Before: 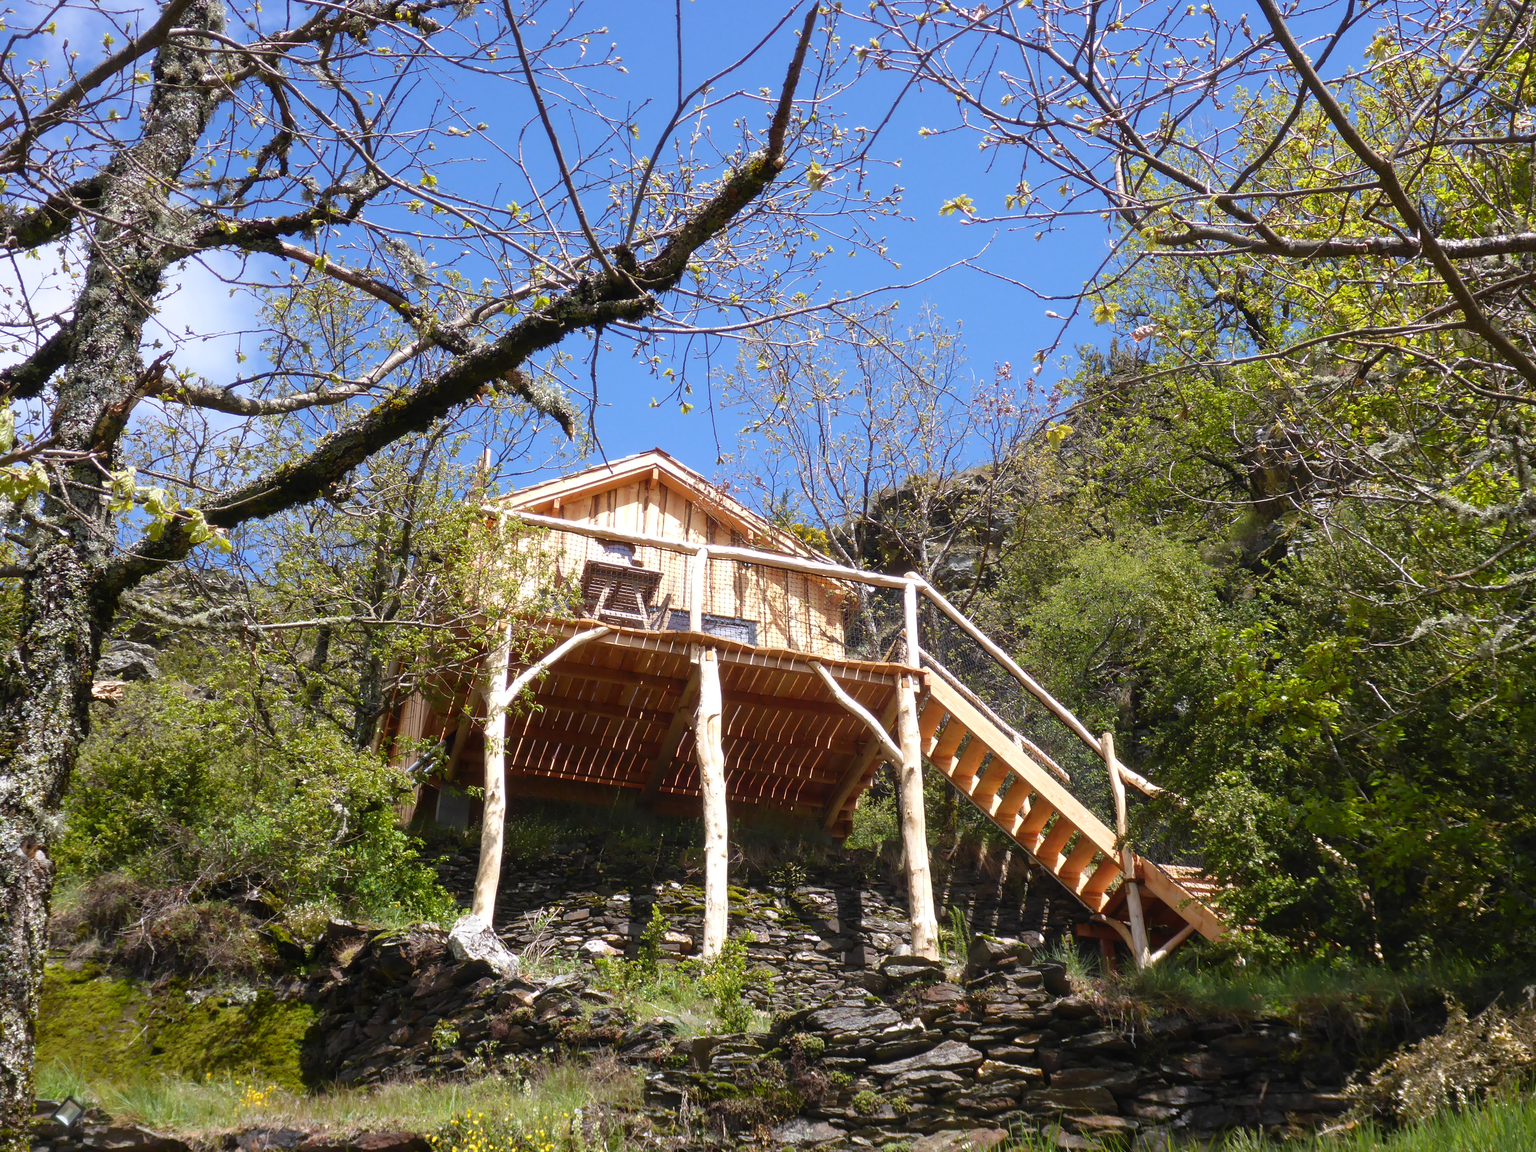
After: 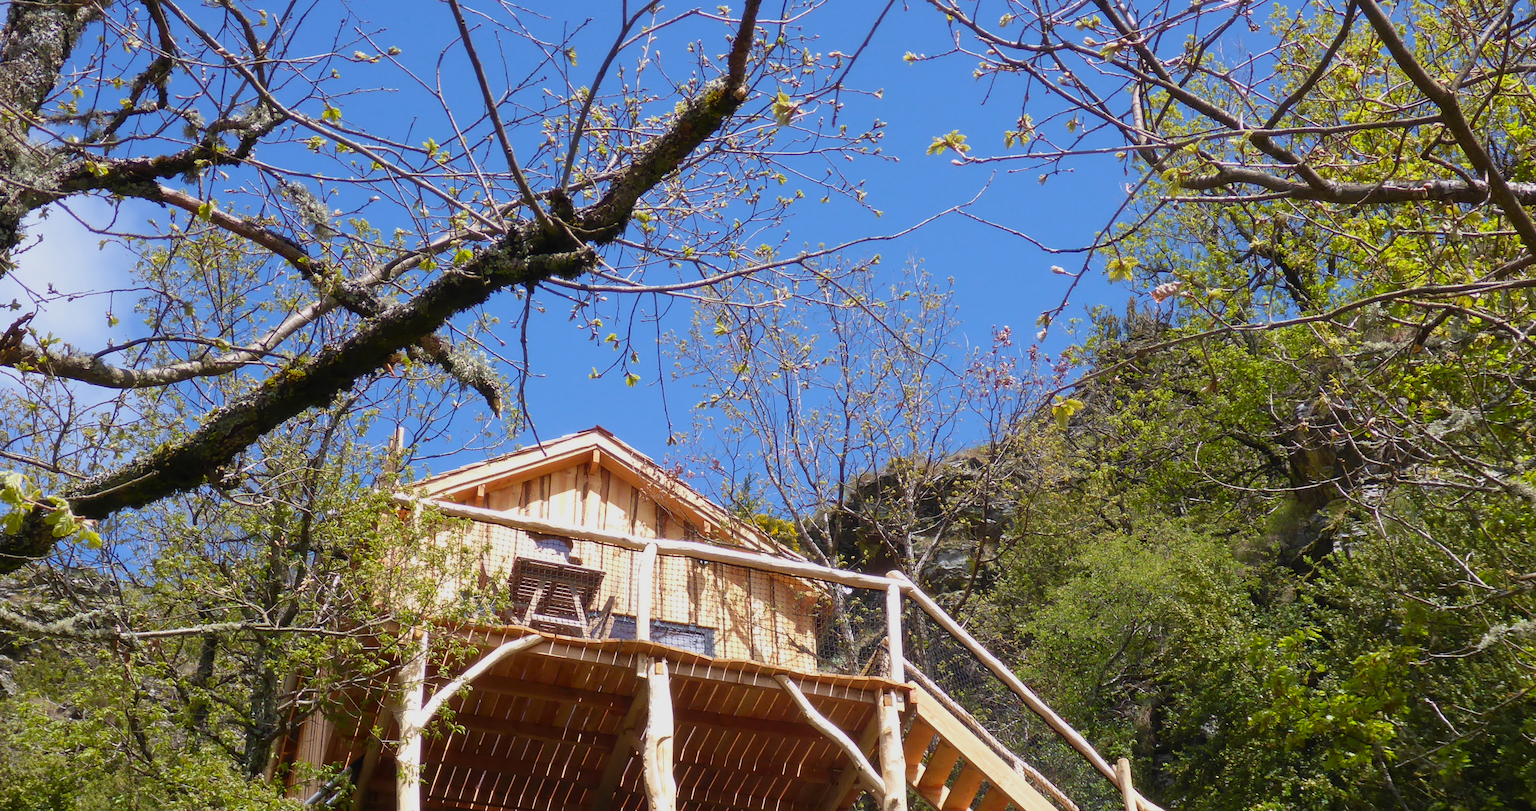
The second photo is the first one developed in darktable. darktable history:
velvia: strength 10%
crop and rotate: left 9.428%, top 7.224%, right 4.837%, bottom 32.365%
shadows and highlights: radius 122.11, shadows 21.56, white point adjustment -9.55, highlights -13.24, soften with gaussian
